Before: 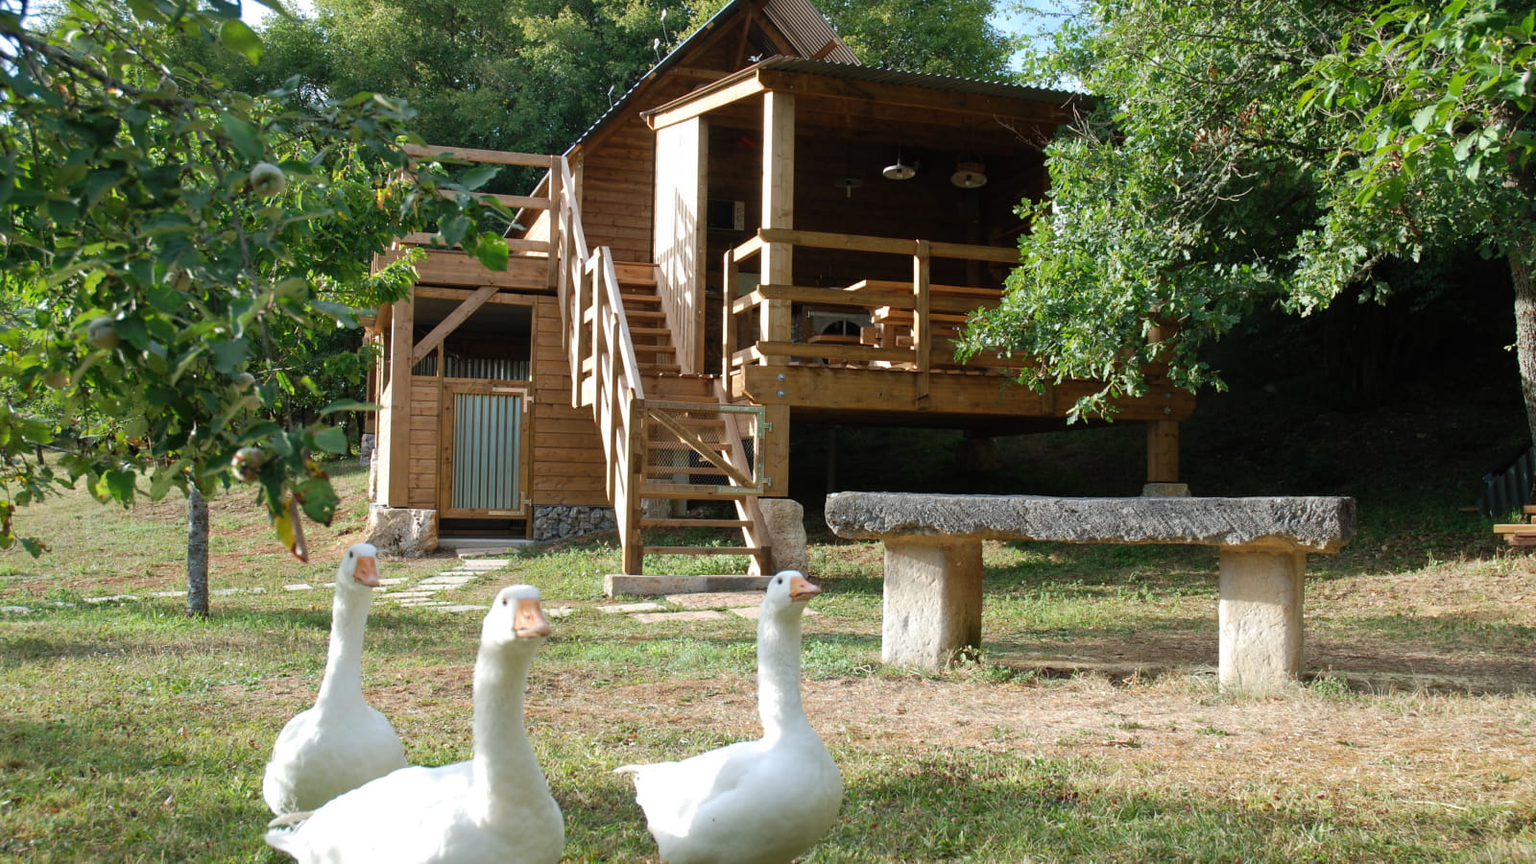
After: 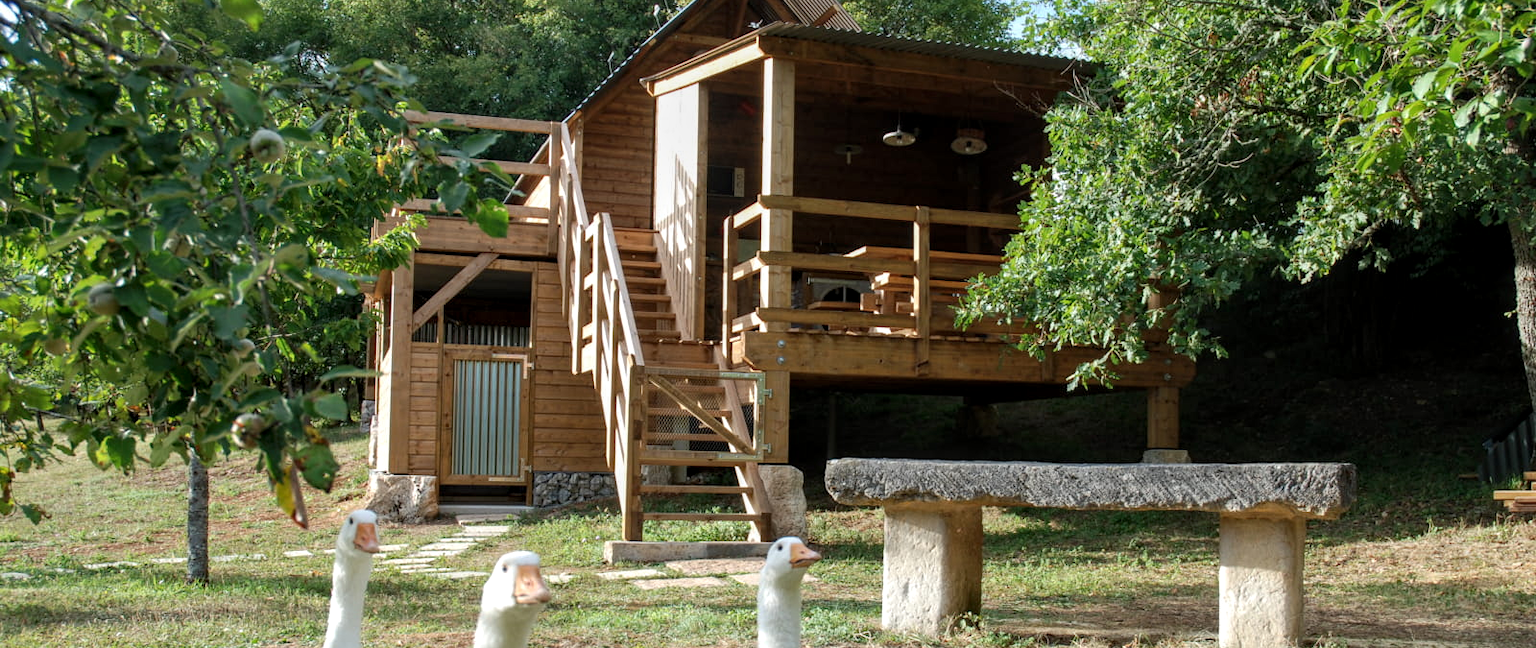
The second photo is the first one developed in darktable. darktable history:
crop: top 3.907%, bottom 20.903%
local contrast: detail 130%
